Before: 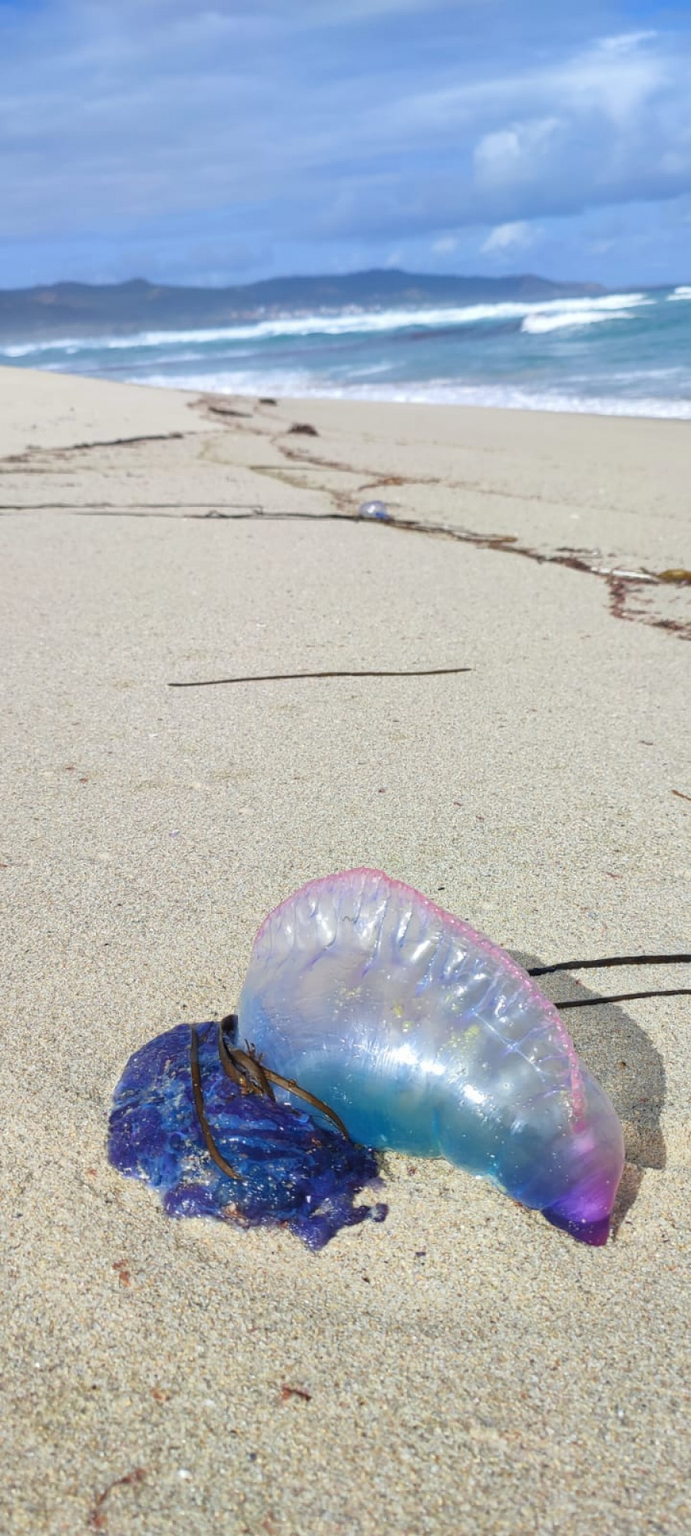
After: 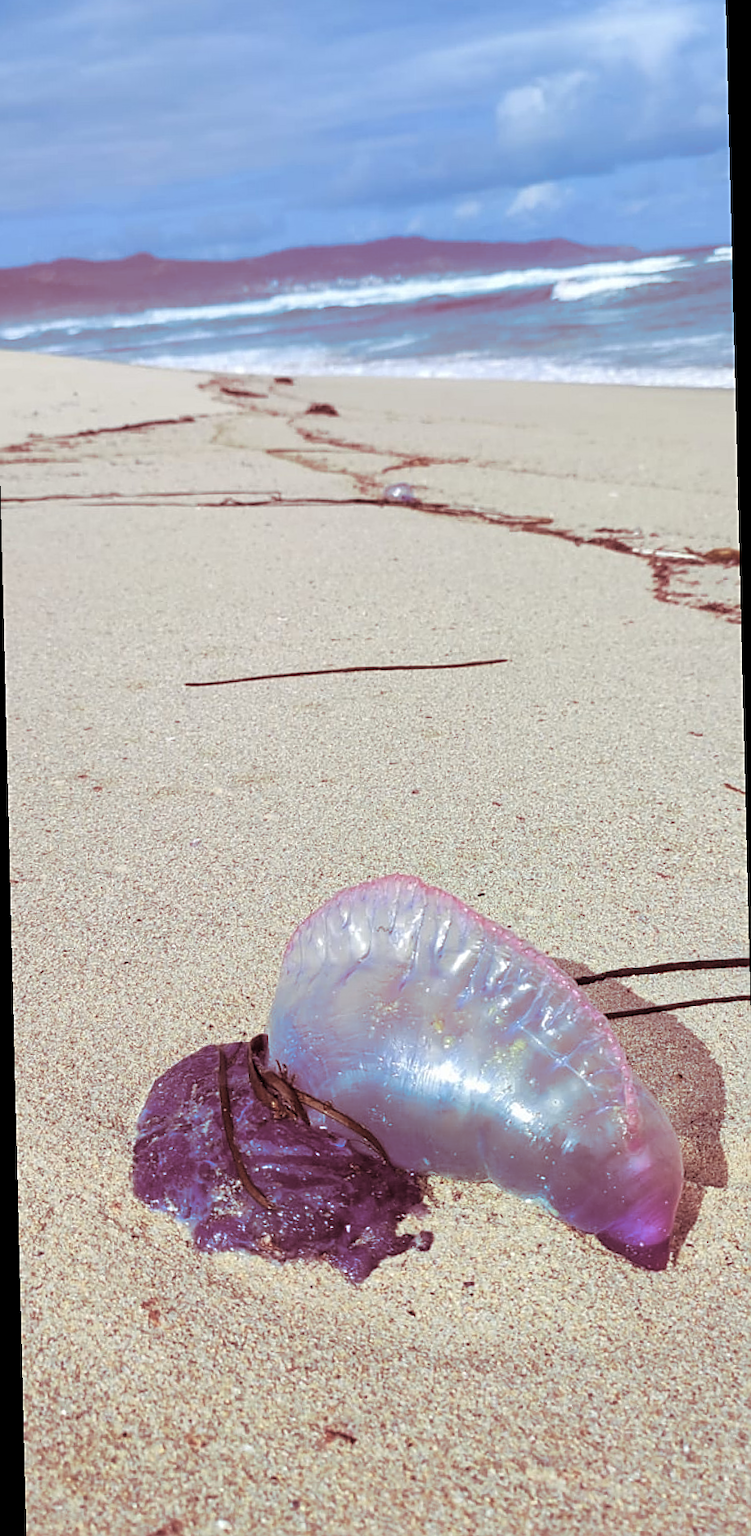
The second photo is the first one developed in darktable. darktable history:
sharpen: on, module defaults
exposure: compensate highlight preservation false
split-toning: highlights › hue 187.2°, highlights › saturation 0.83, balance -68.05, compress 56.43%
rotate and perspective: rotation -1.42°, crop left 0.016, crop right 0.984, crop top 0.035, crop bottom 0.965
